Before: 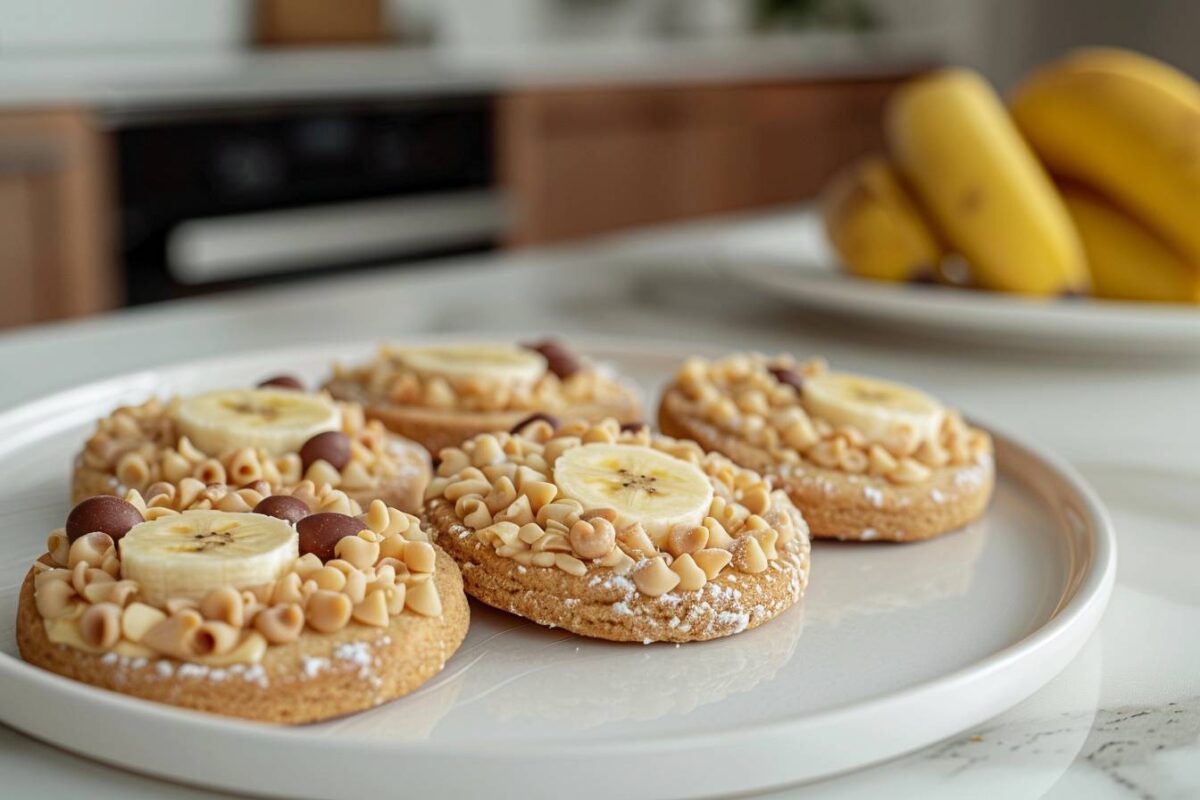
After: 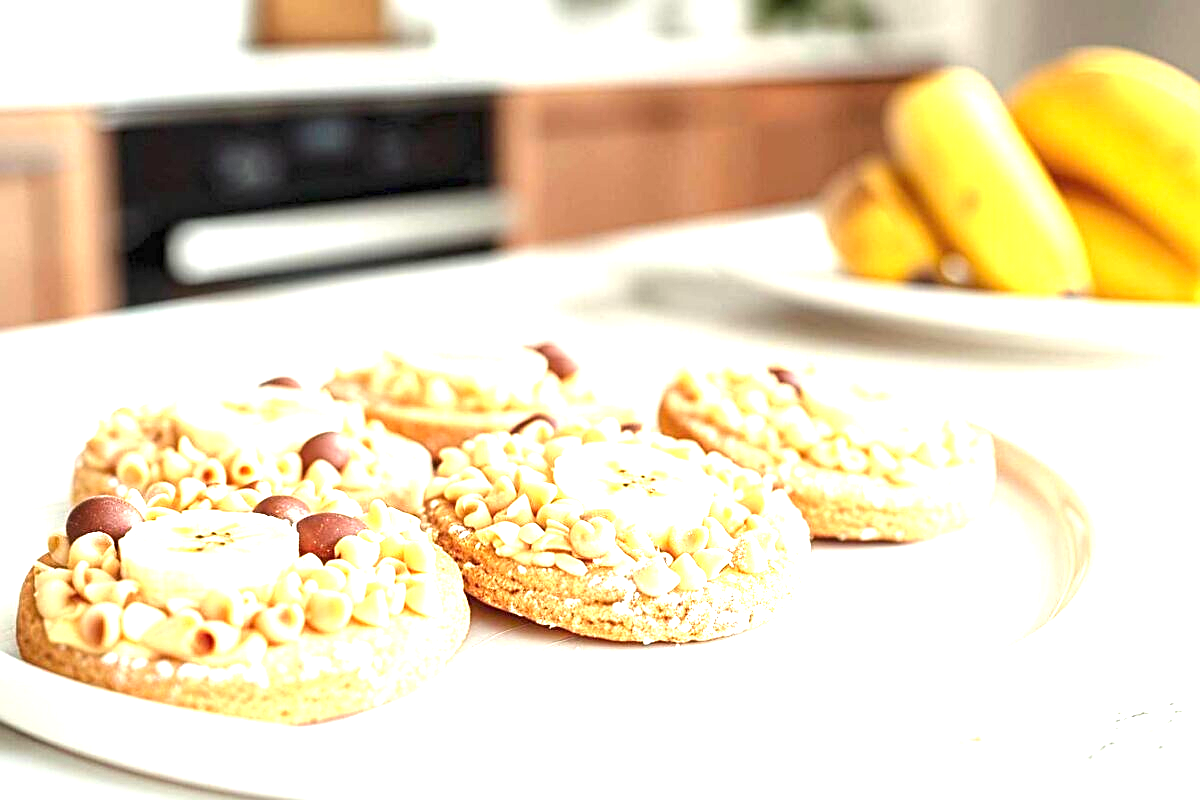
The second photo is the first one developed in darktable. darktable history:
exposure: black level correction 0, exposure 2.294 EV, compensate highlight preservation false
sharpen: on, module defaults
